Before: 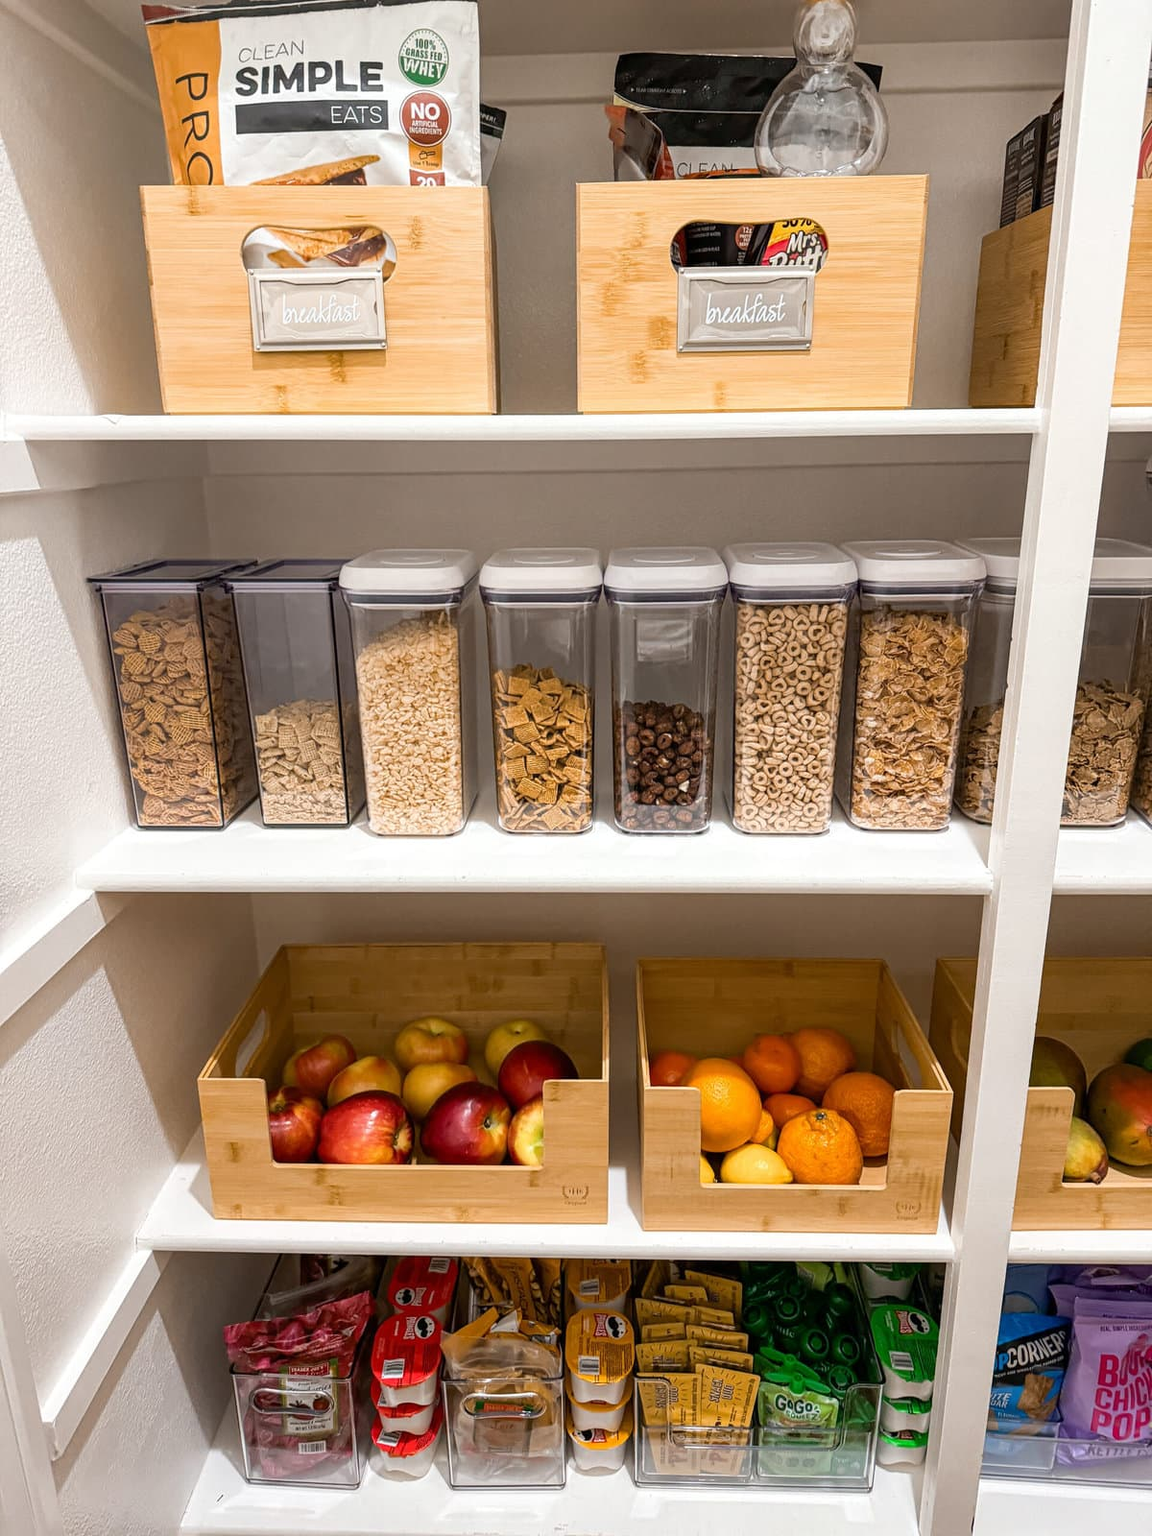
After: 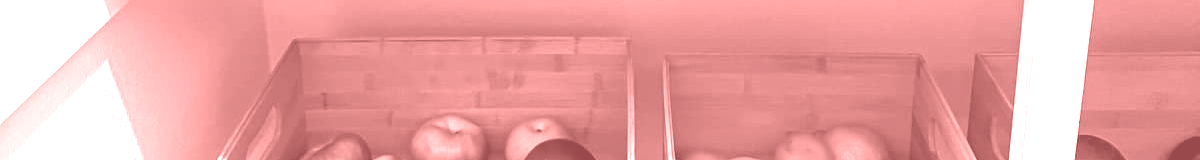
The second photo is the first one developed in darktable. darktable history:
color balance rgb: linear chroma grading › global chroma 42%, perceptual saturation grading › global saturation 42%, perceptual brilliance grading › global brilliance 25%, global vibrance 33%
exposure: black level correction 0.01, exposure 1 EV, compensate highlight preservation false
colorize: saturation 51%, source mix 50.67%, lightness 50.67%
crop and rotate: top 59.084%, bottom 30.916%
tone equalizer: -8 EV -0.417 EV, -7 EV -0.389 EV, -6 EV -0.333 EV, -5 EV -0.222 EV, -3 EV 0.222 EV, -2 EV 0.333 EV, -1 EV 0.389 EV, +0 EV 0.417 EV, edges refinement/feathering 500, mask exposure compensation -1.57 EV, preserve details no
